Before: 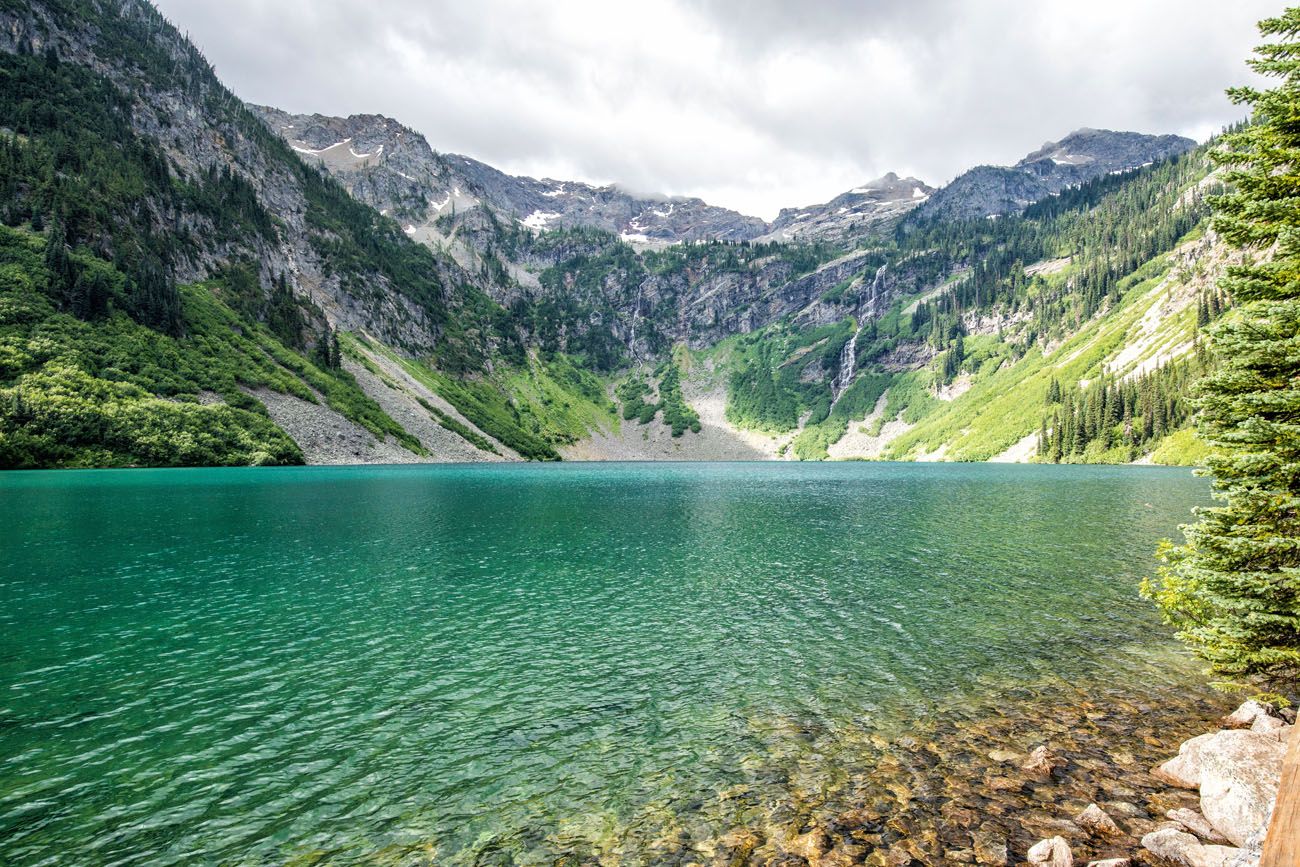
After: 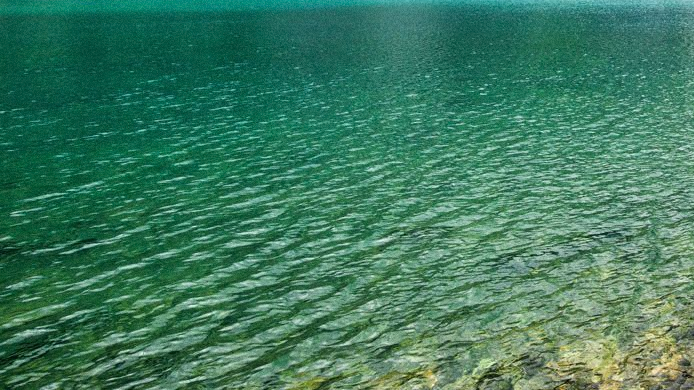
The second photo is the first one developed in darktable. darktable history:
crop and rotate: top 54.778%, right 46.61%, bottom 0.159%
grain: coarseness 0.09 ISO
